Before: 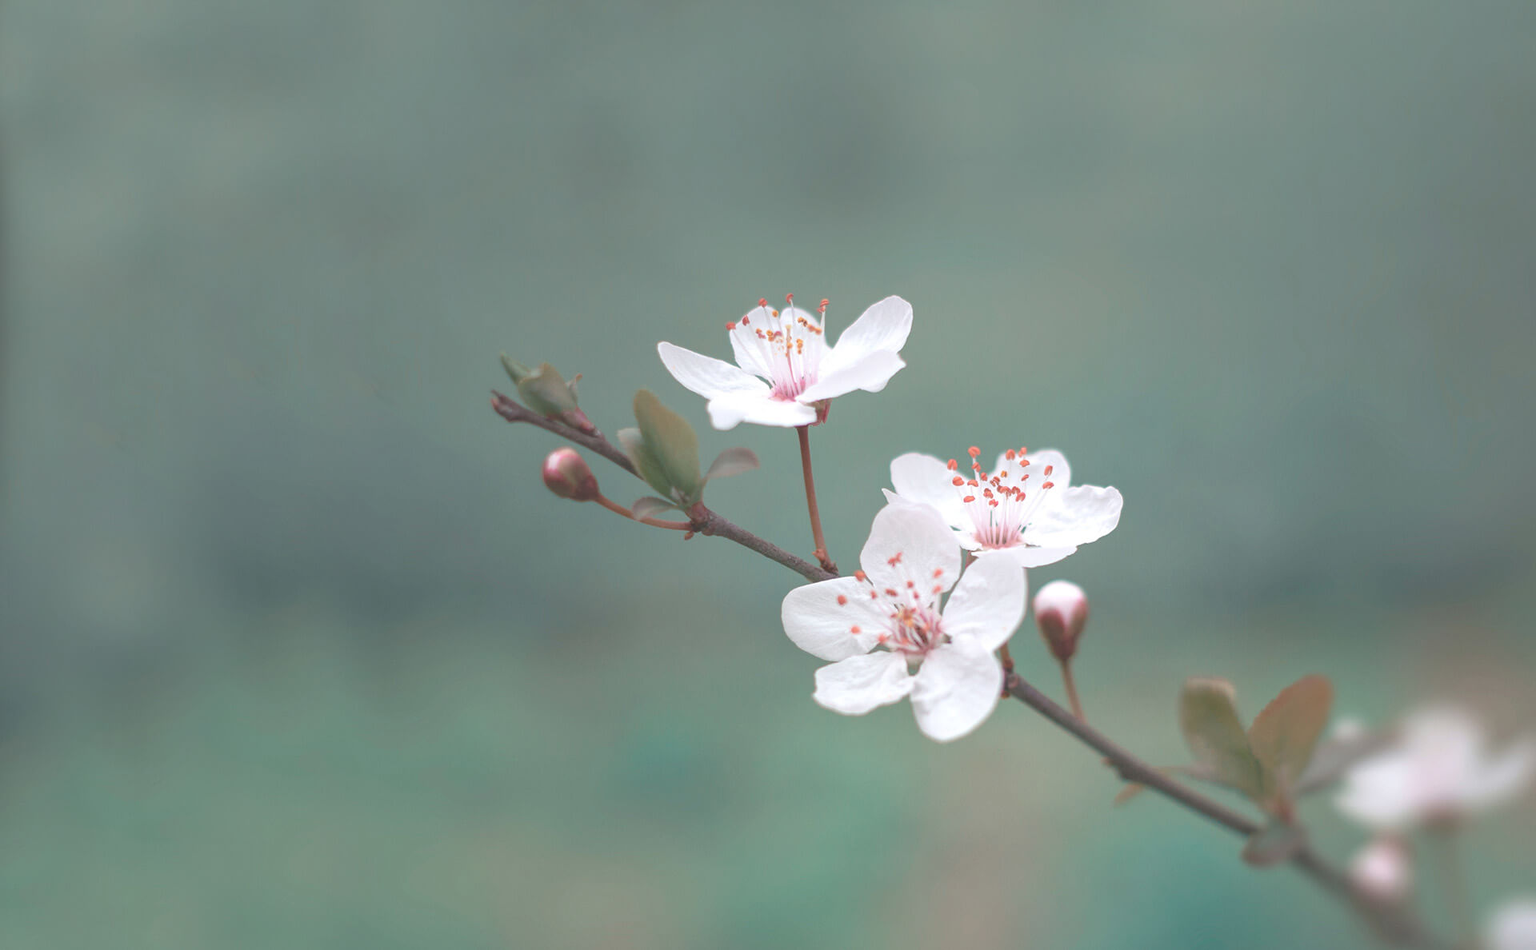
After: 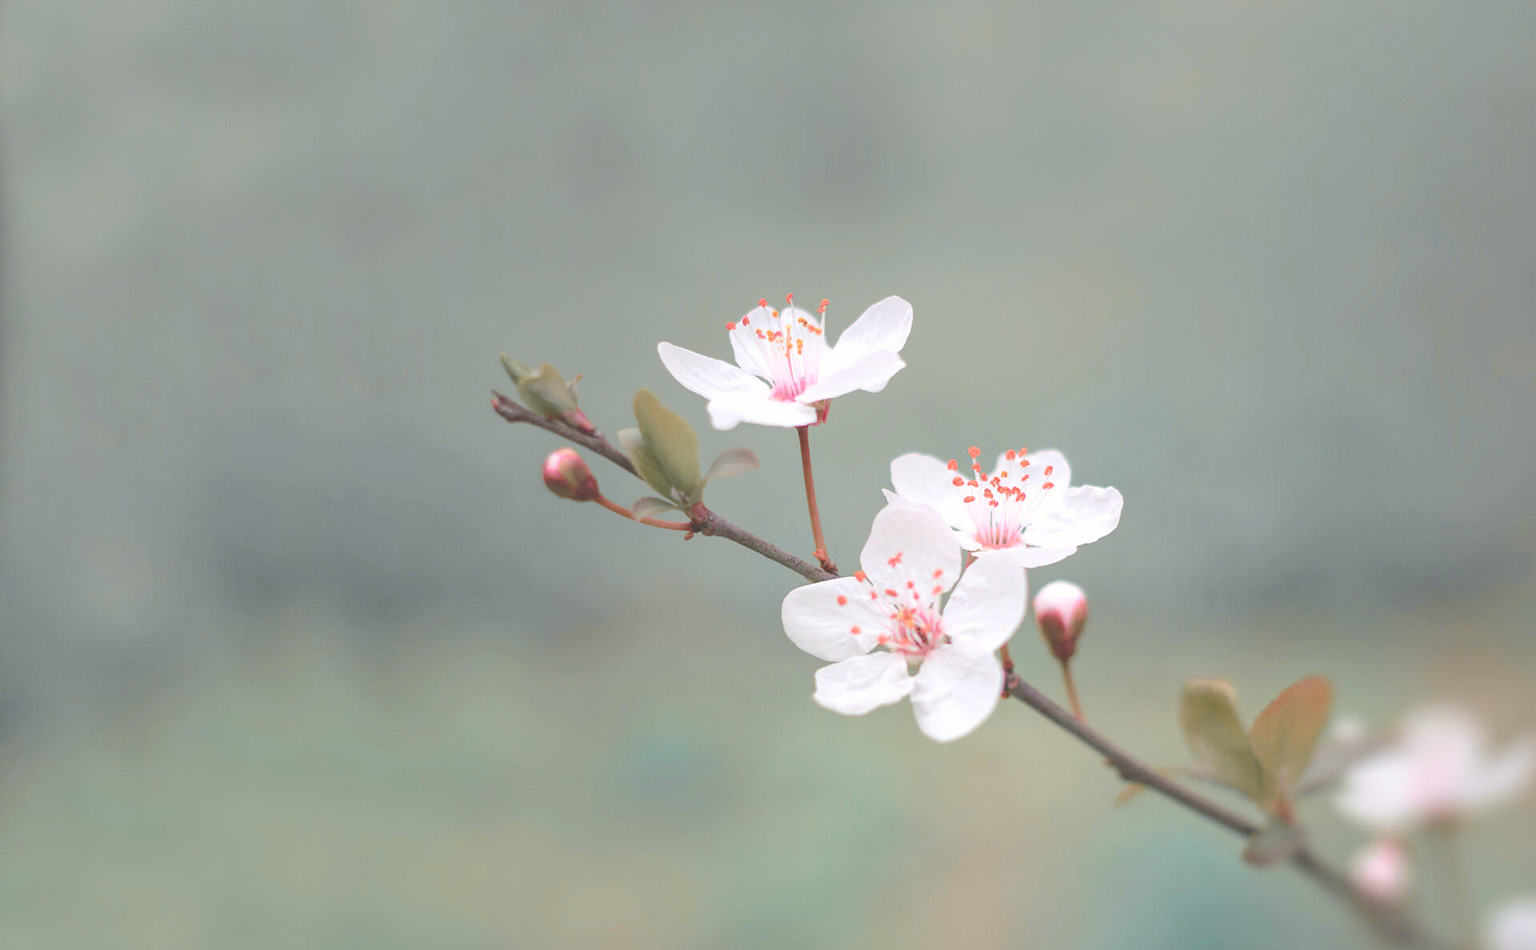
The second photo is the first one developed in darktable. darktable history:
tone curve: curves: ch0 [(0, 0) (0.239, 0.248) (0.508, 0.606) (0.828, 0.878) (1, 1)]; ch1 [(0, 0) (0.401, 0.42) (0.442, 0.47) (0.492, 0.498) (0.511, 0.516) (0.555, 0.586) (0.681, 0.739) (1, 1)]; ch2 [(0, 0) (0.411, 0.433) (0.5, 0.504) (0.545, 0.574) (1, 1)], color space Lab, independent channels, preserve colors none
